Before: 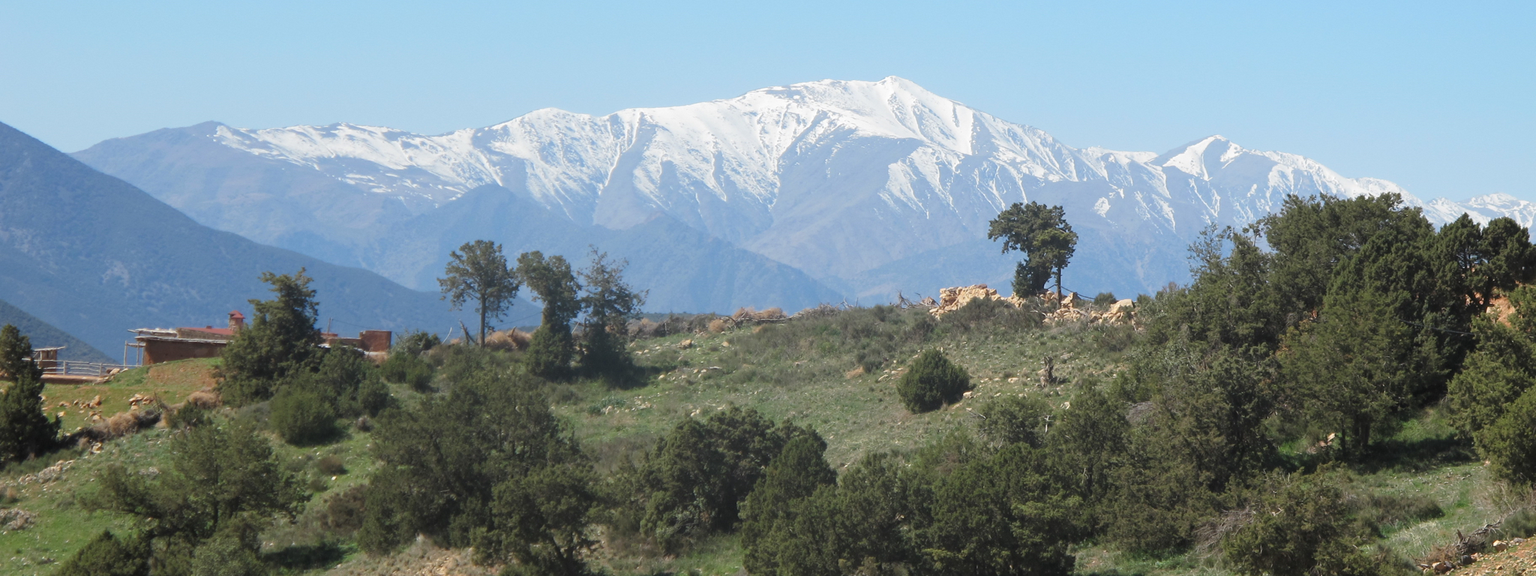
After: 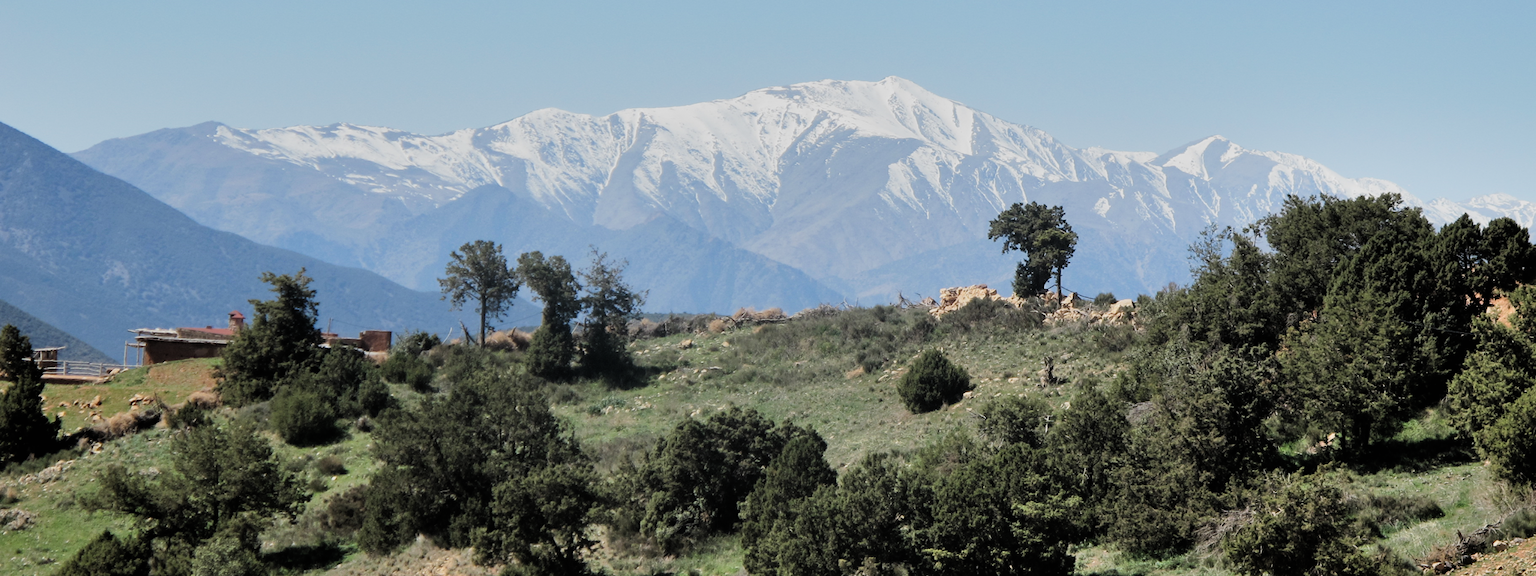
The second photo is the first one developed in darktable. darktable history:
filmic rgb: black relative exposure -5.14 EV, white relative exposure 3.98 EV, hardness 2.9, contrast 1.403, highlights saturation mix -29.26%
shadows and highlights: low approximation 0.01, soften with gaussian
